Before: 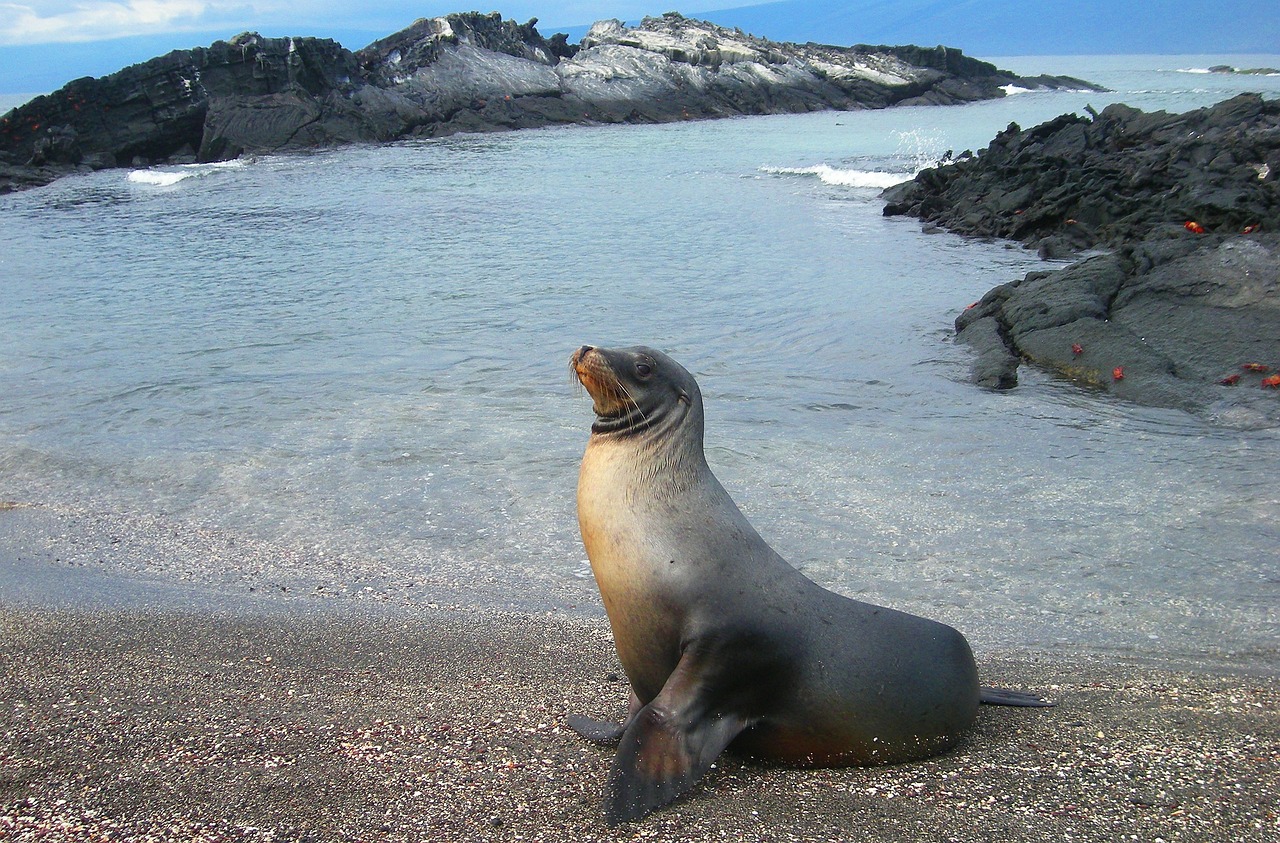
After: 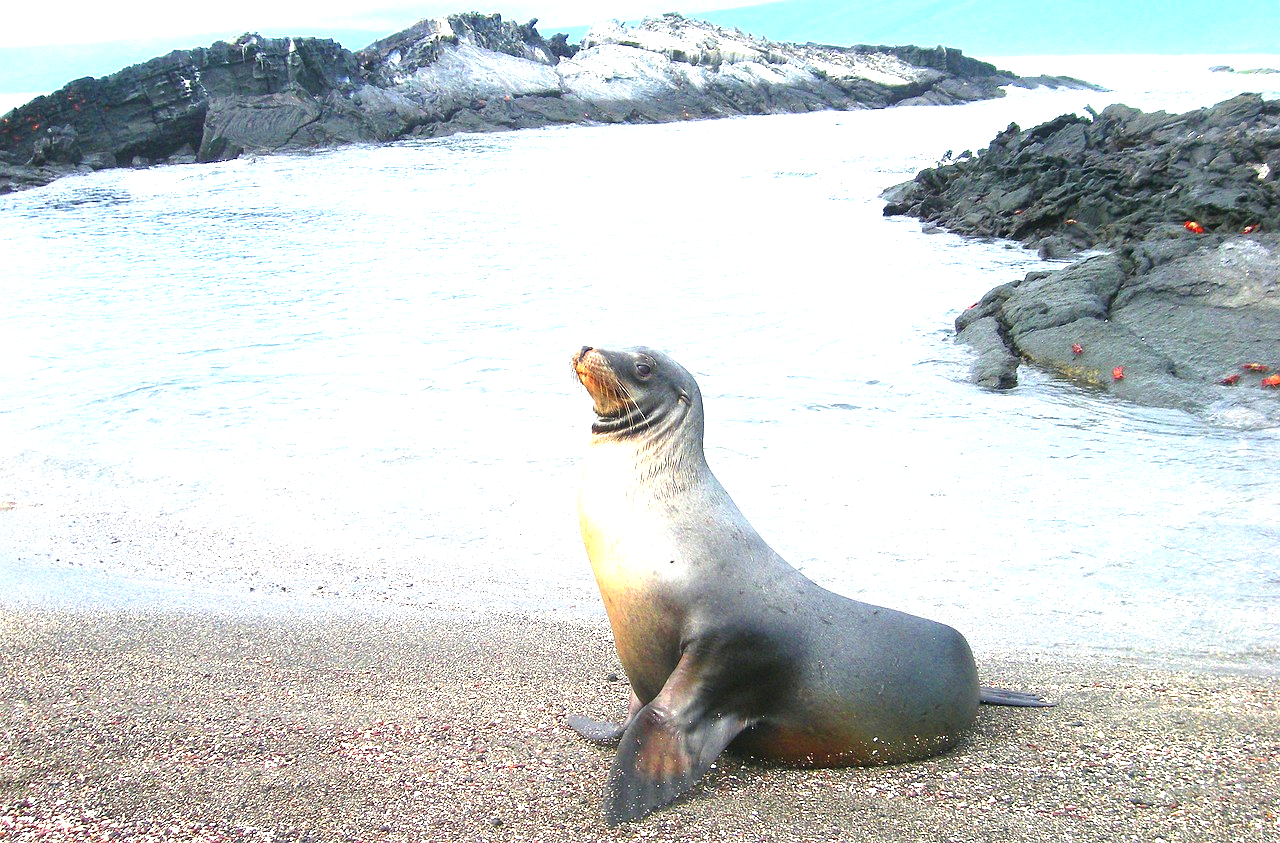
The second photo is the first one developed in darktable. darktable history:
exposure: black level correction 0.001, exposure 1.823 EV, compensate exposure bias true, compensate highlight preservation false
